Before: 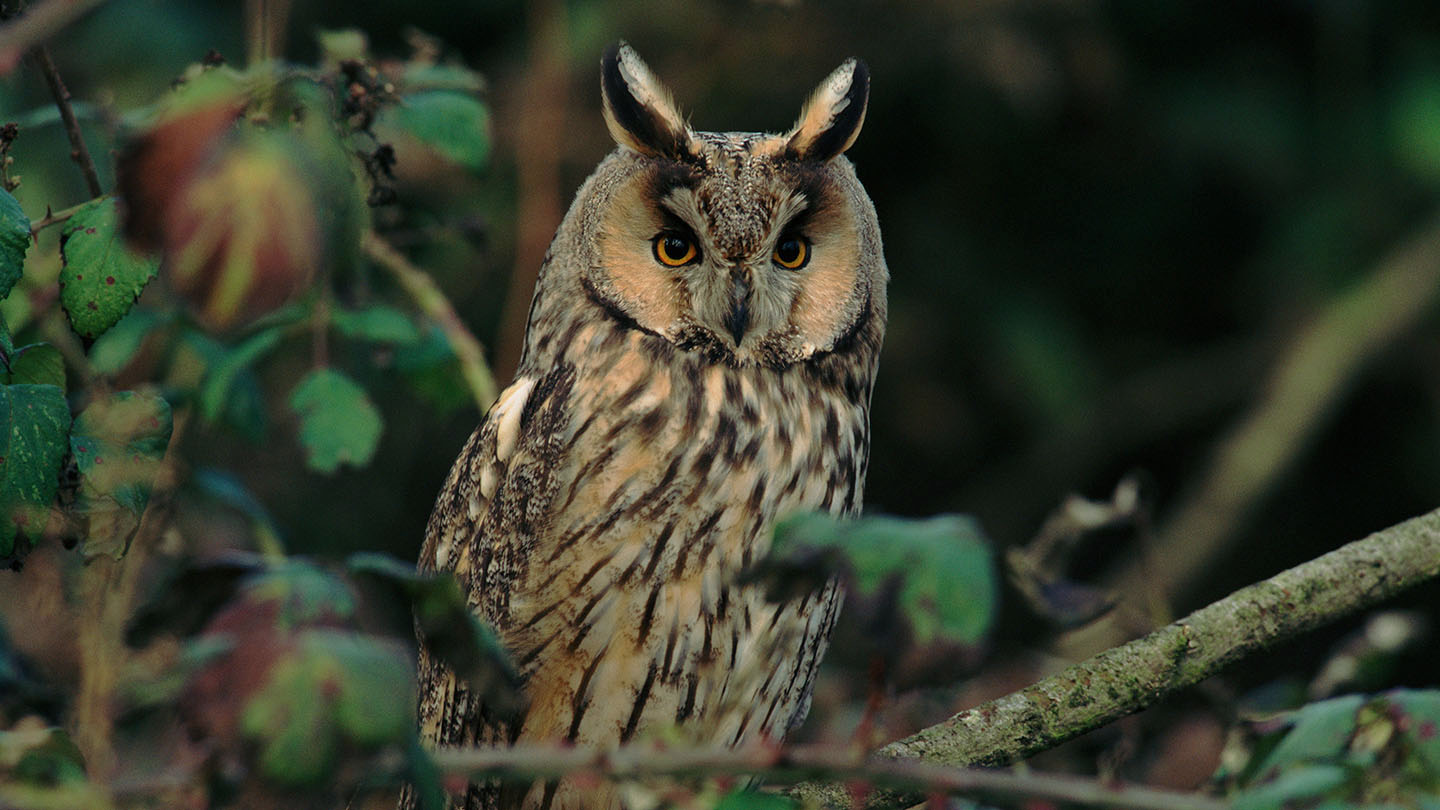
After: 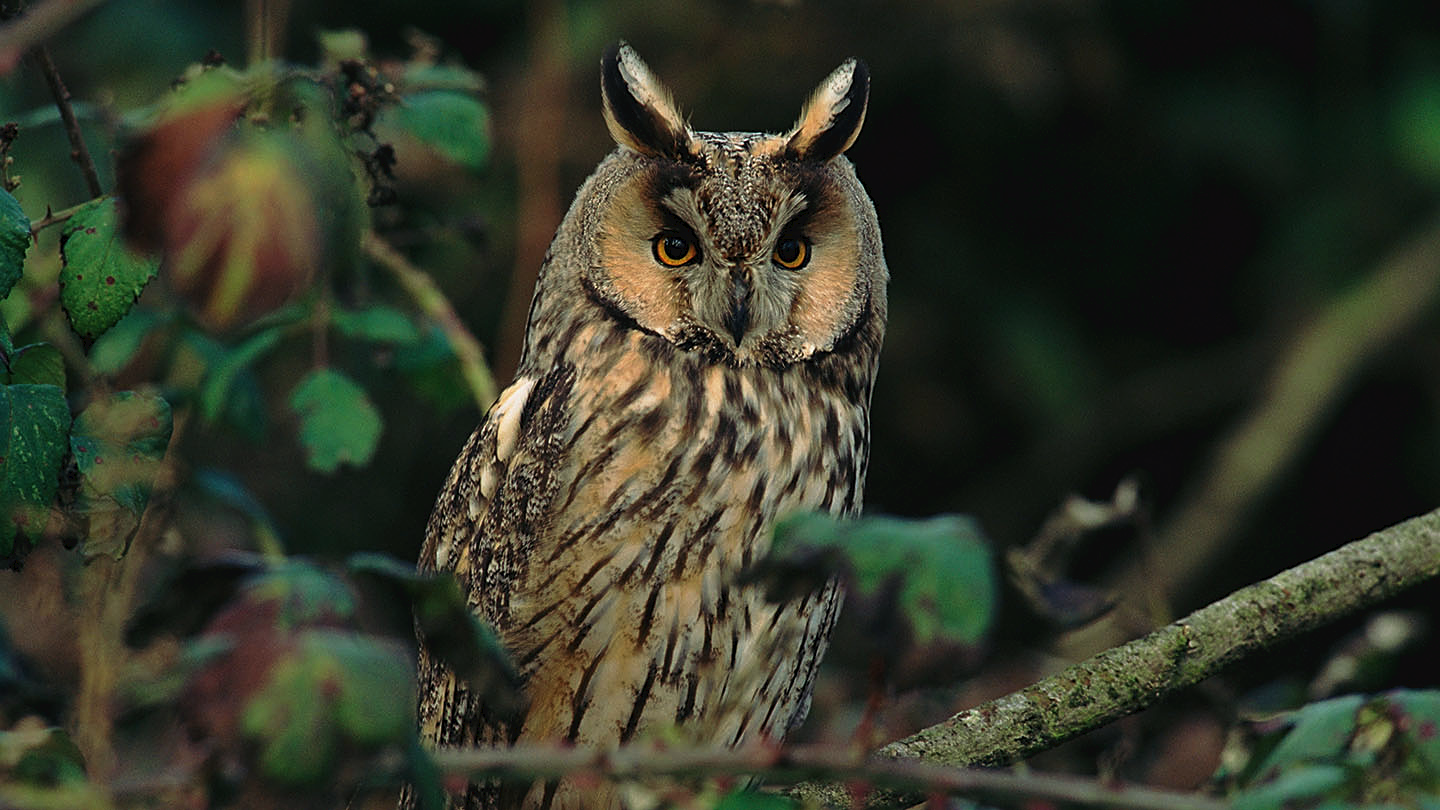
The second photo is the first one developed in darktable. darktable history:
sharpen: on, module defaults
tone curve: curves: ch0 [(0, 0) (0.003, 0.038) (0.011, 0.035) (0.025, 0.03) (0.044, 0.044) (0.069, 0.062) (0.1, 0.087) (0.136, 0.114) (0.177, 0.15) (0.224, 0.193) (0.277, 0.242) (0.335, 0.299) (0.399, 0.361) (0.468, 0.437) (0.543, 0.521) (0.623, 0.614) (0.709, 0.717) (0.801, 0.817) (0.898, 0.913) (1, 1)], preserve colors none
